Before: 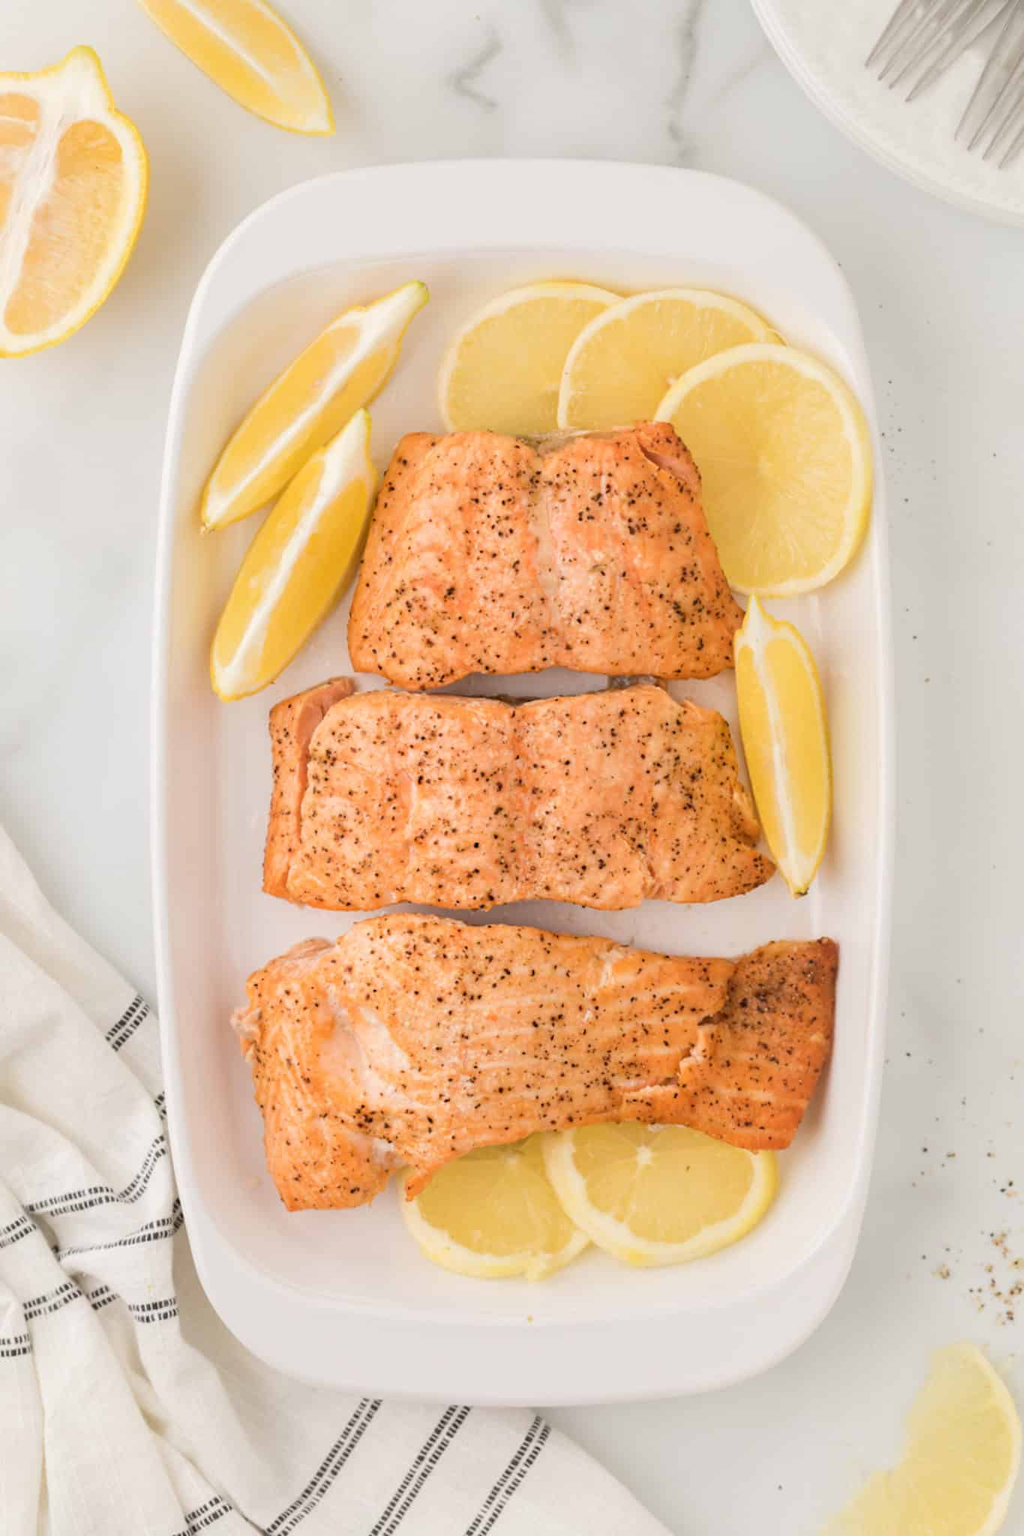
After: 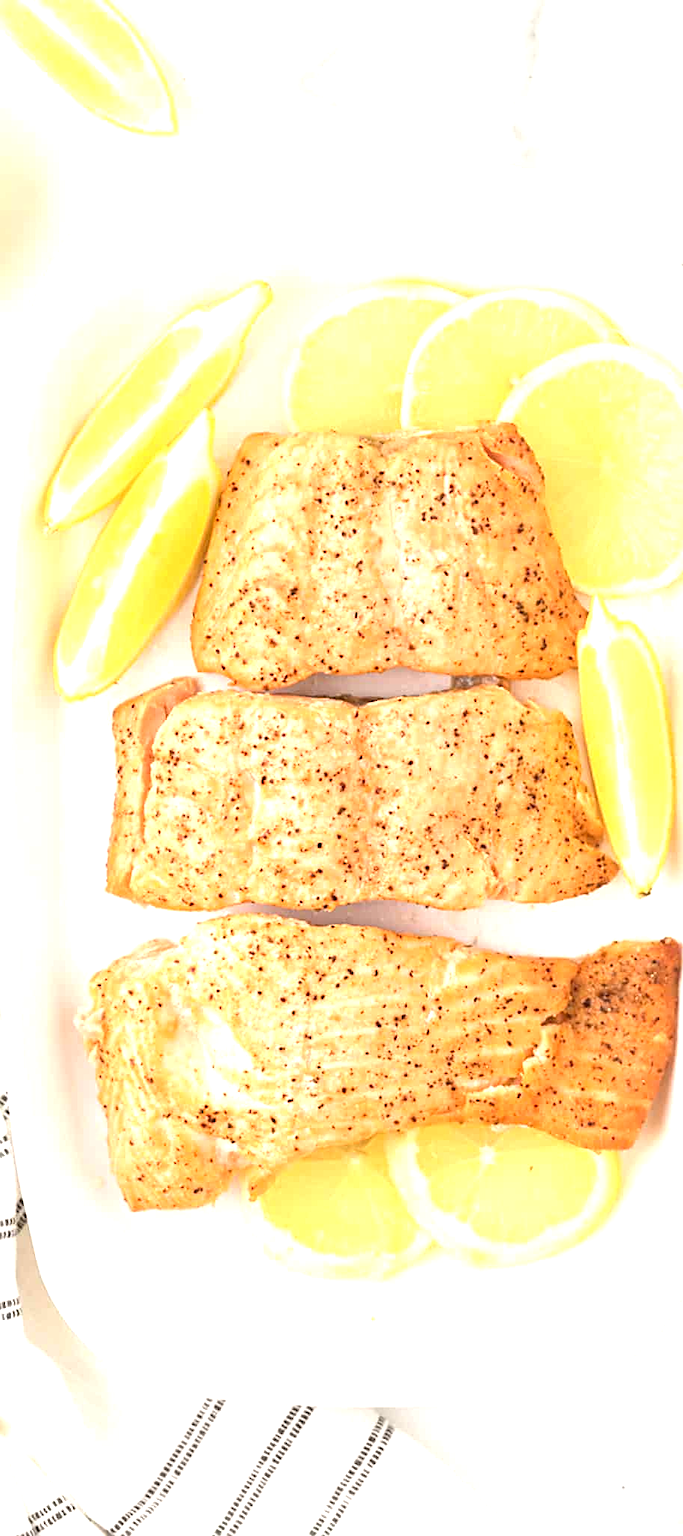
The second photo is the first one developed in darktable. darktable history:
exposure: black level correction 0, exposure 1.098 EV, compensate highlight preservation false
crop and rotate: left 15.328%, right 17.927%
sharpen: on, module defaults
